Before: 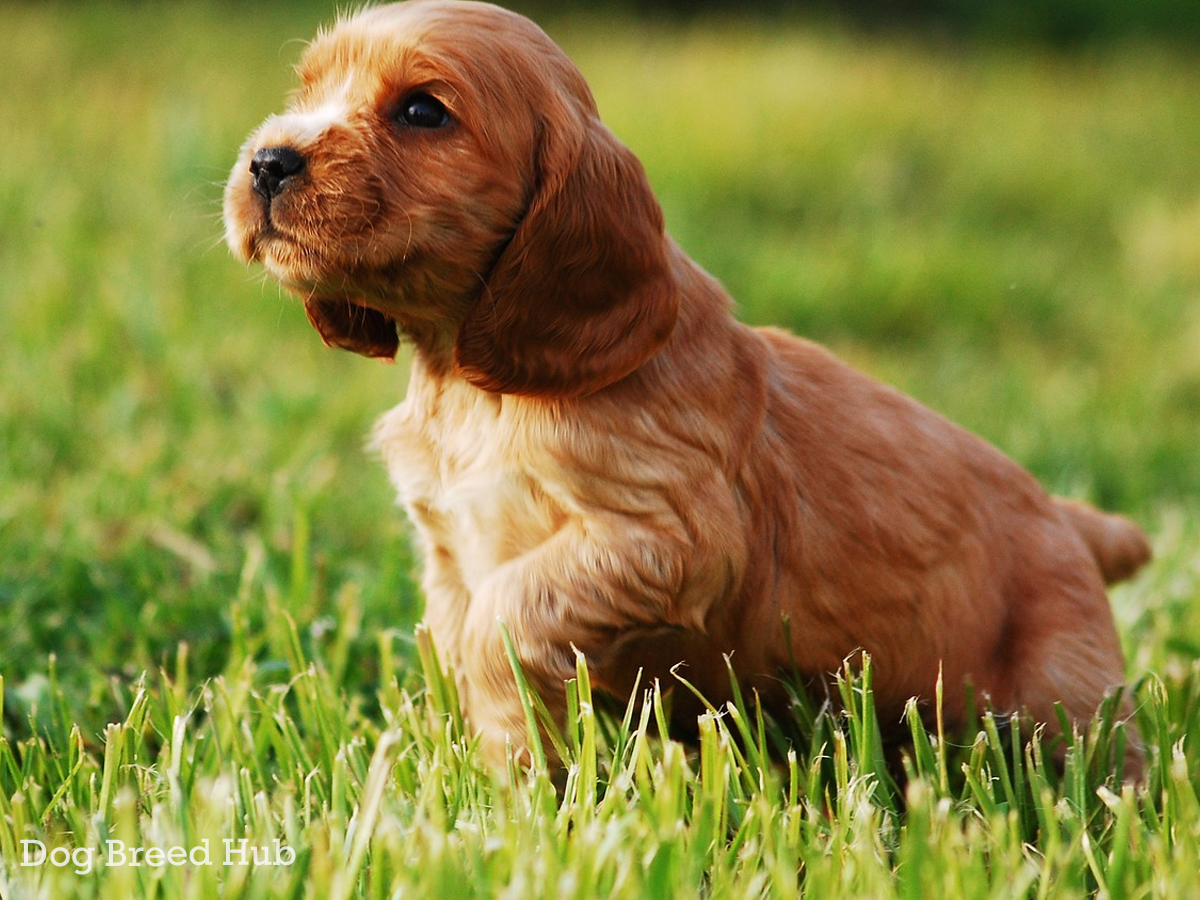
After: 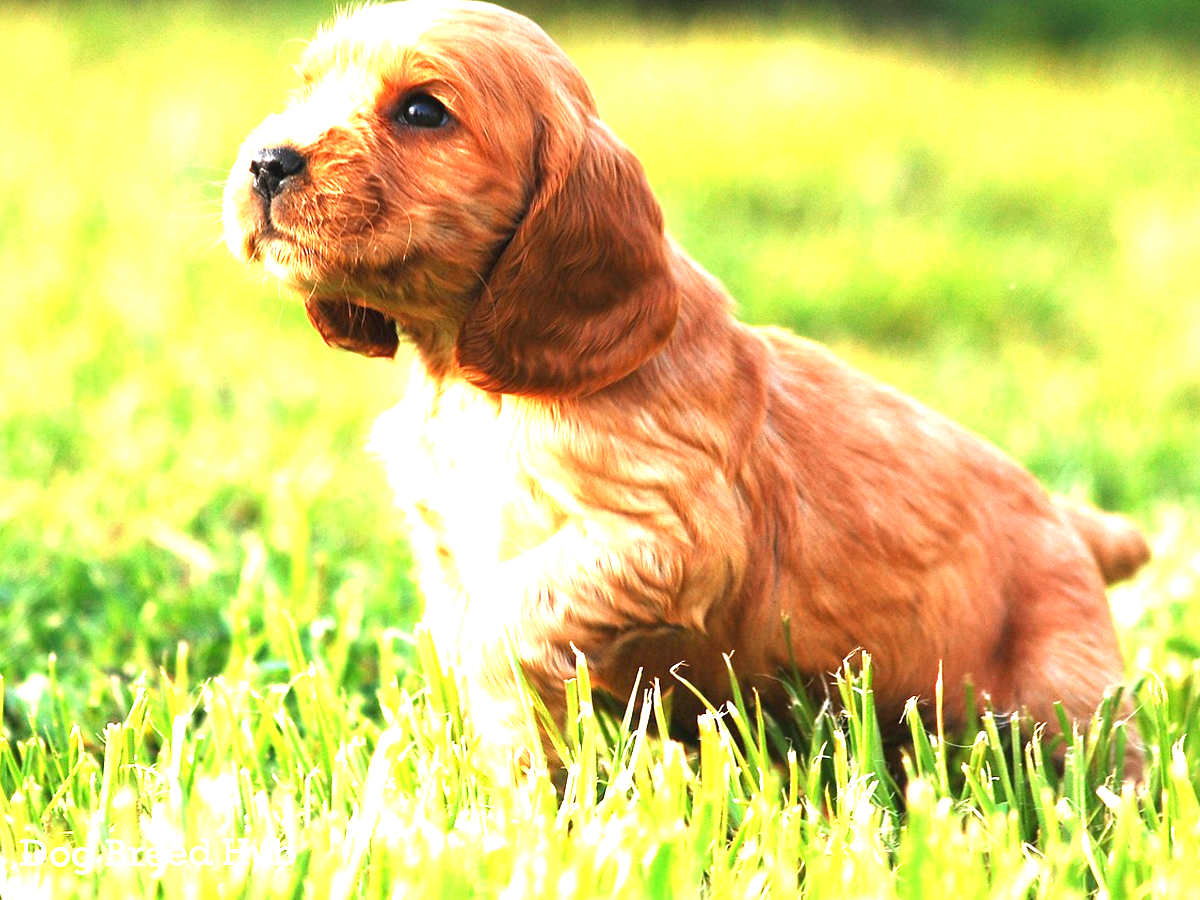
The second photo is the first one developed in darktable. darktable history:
exposure: black level correction 0, exposure 1.921 EV, compensate highlight preservation false
